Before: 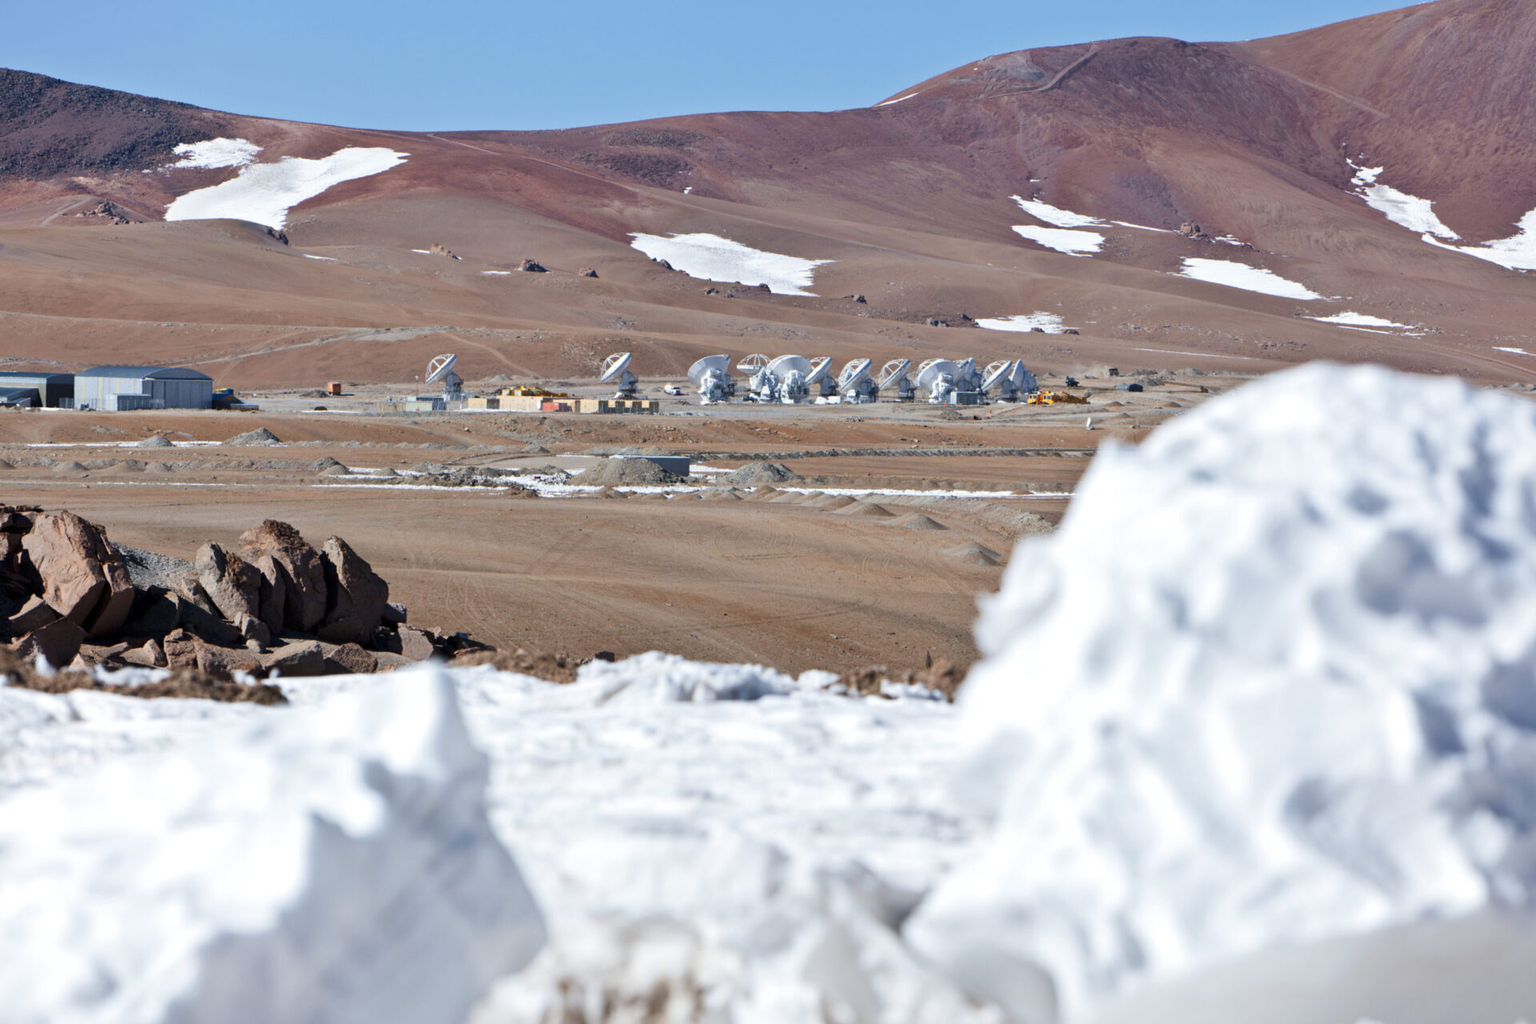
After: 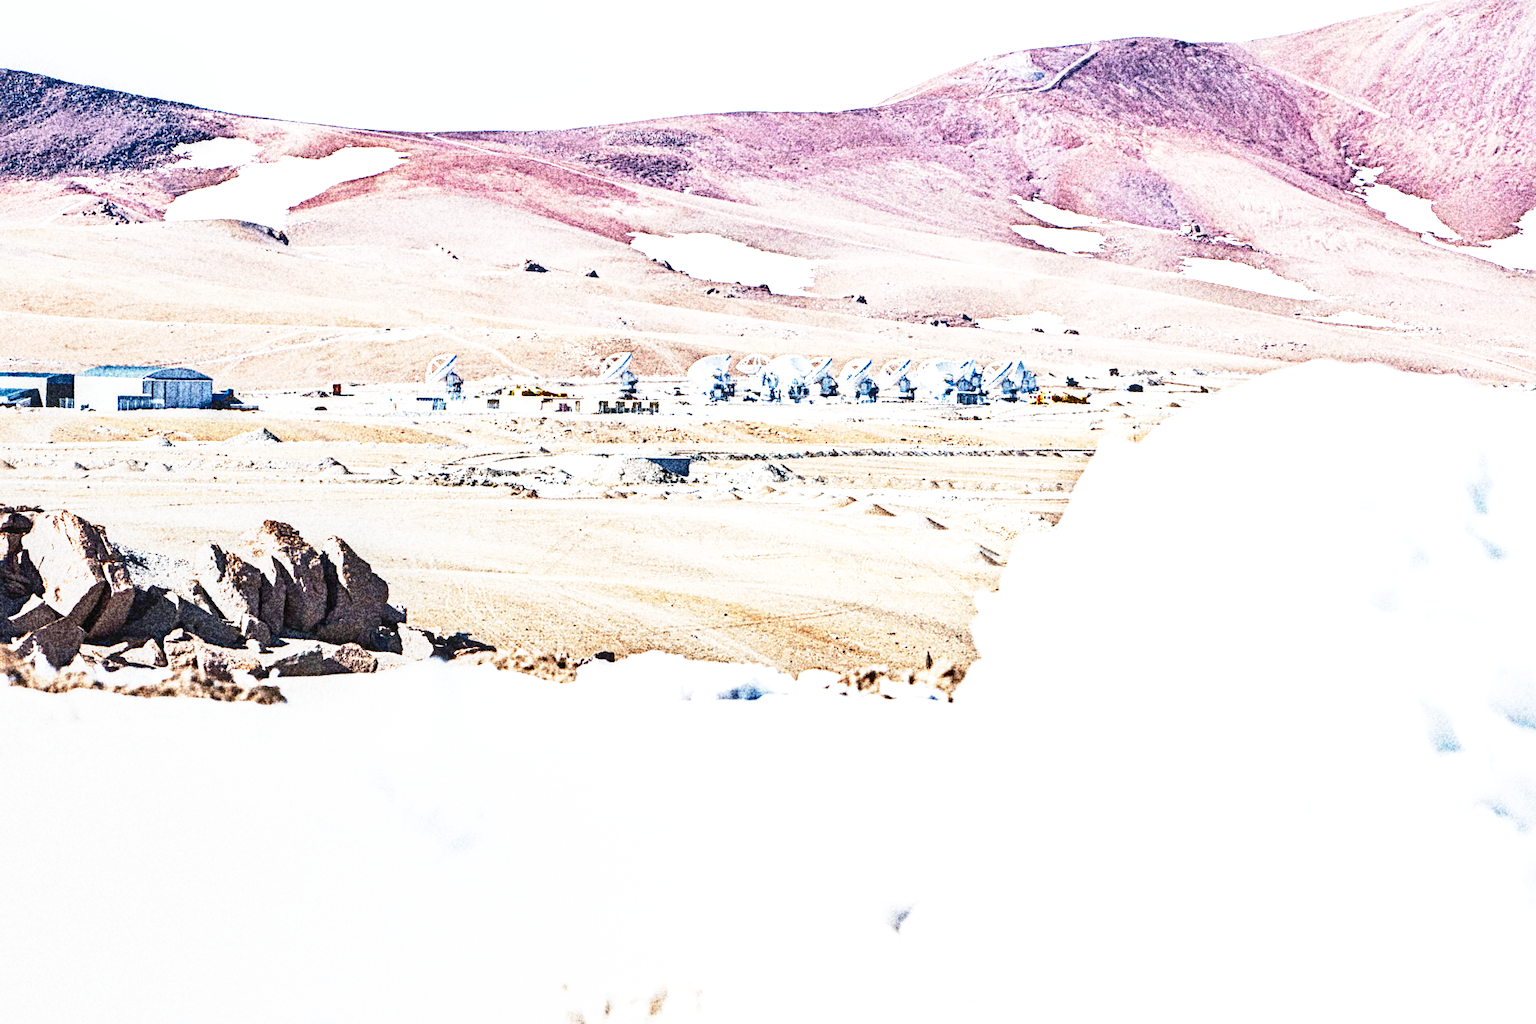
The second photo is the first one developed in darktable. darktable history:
sharpen: radius 4
base curve: curves: ch0 [(0, 0) (0.495, 0.917) (1, 1)], preserve colors none
exposure: black level correction 0, exposure 1.5 EV, compensate exposure bias true, compensate highlight preservation false
local contrast: on, module defaults
grain: coarseness 30.02 ISO, strength 100%
shadows and highlights: shadows 60, soften with gaussian
